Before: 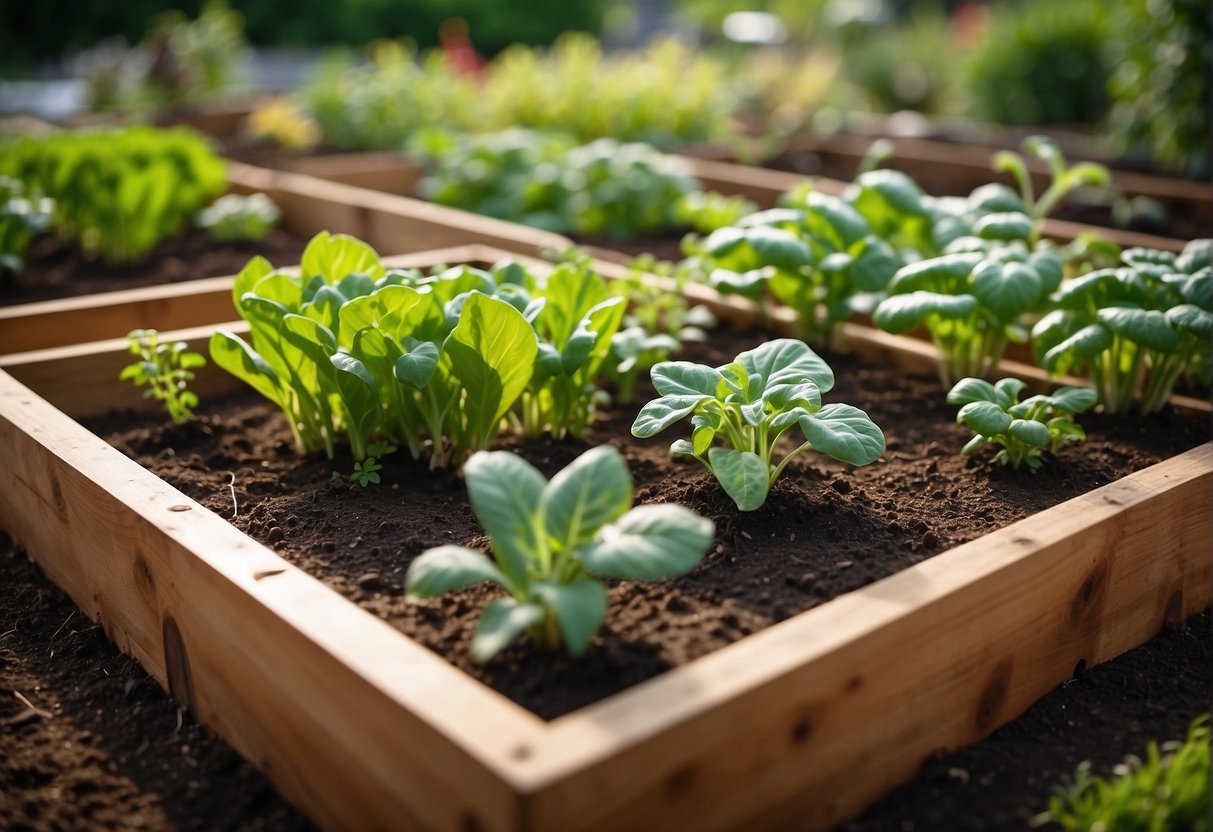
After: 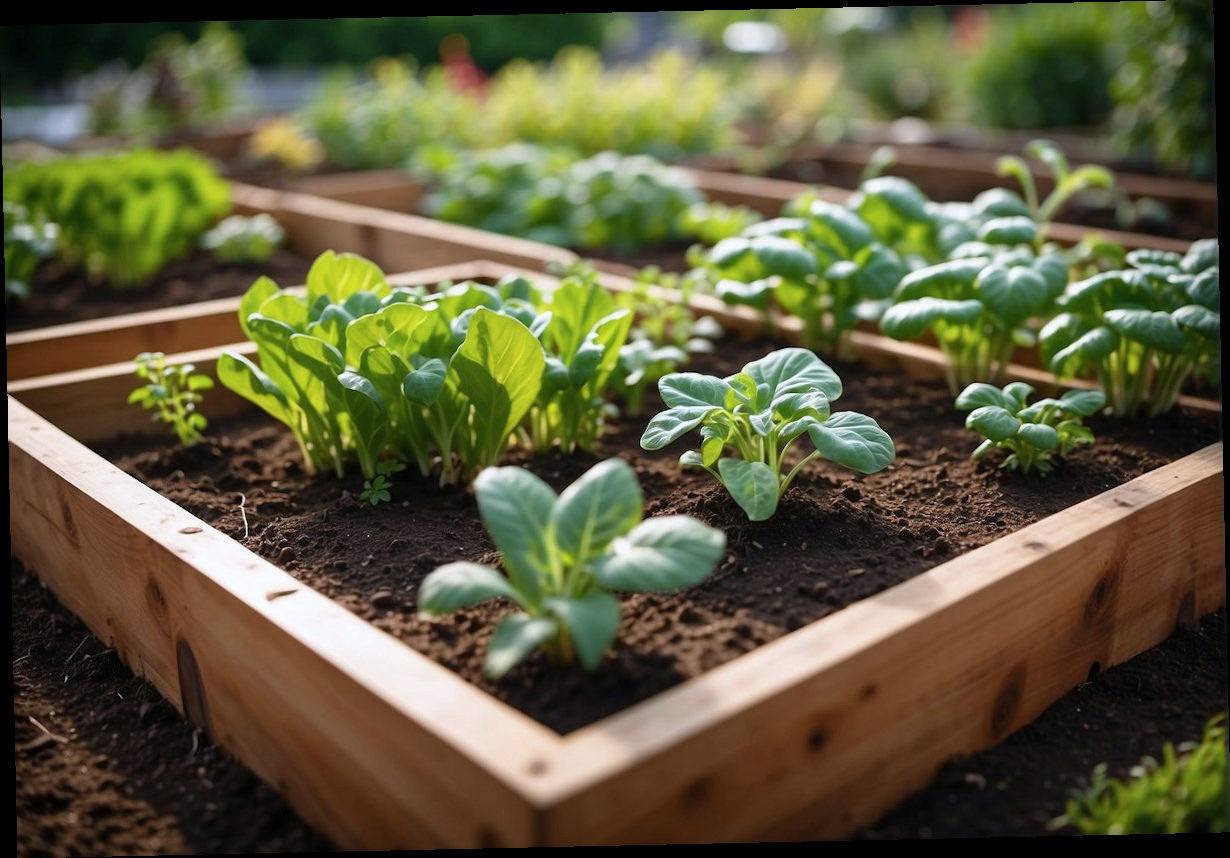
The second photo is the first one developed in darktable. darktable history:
color correction: highlights a* -0.137, highlights b* -5.91, shadows a* -0.137, shadows b* -0.137
rotate and perspective: rotation -1.24°, automatic cropping off
